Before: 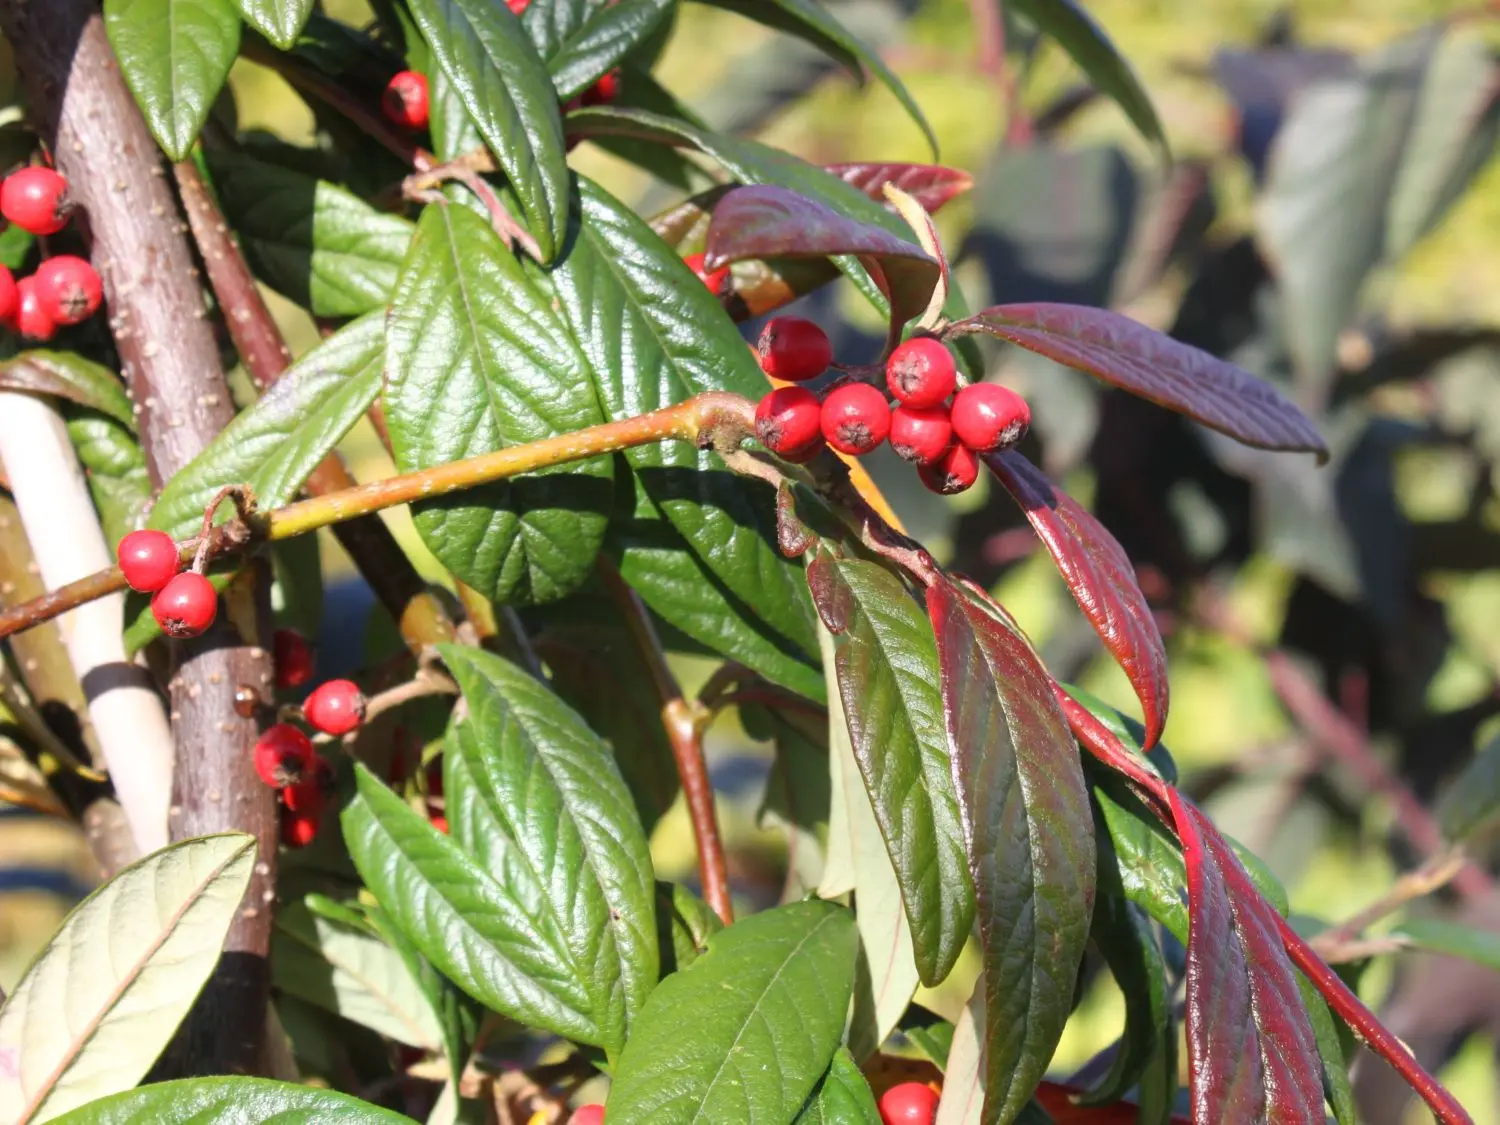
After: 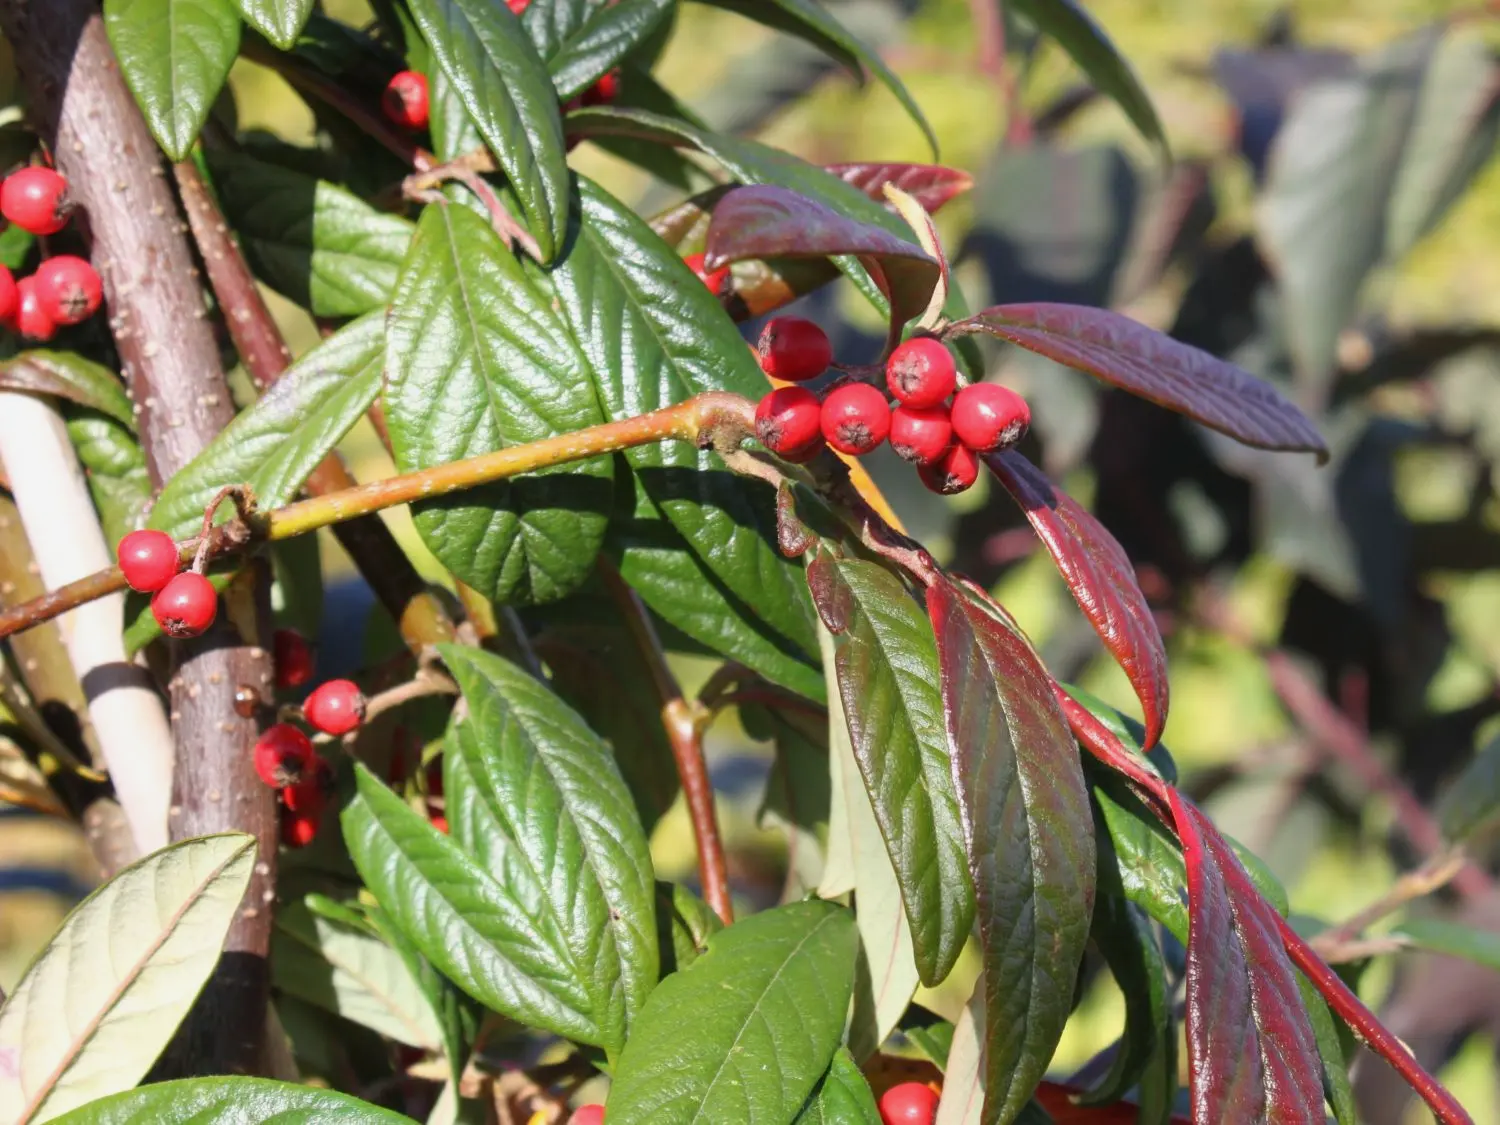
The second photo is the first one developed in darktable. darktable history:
exposure: exposure -0.142 EV, compensate exposure bias true, compensate highlight preservation false
